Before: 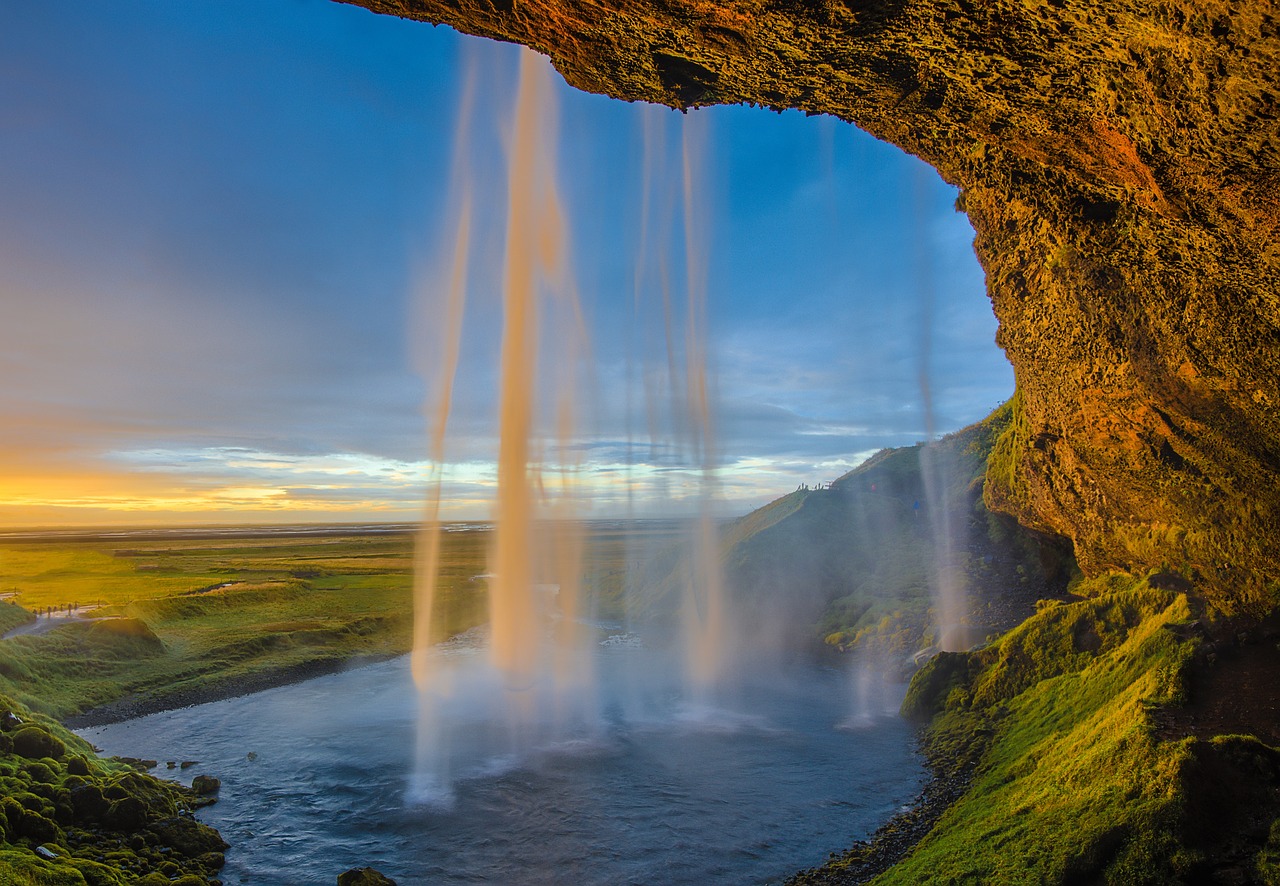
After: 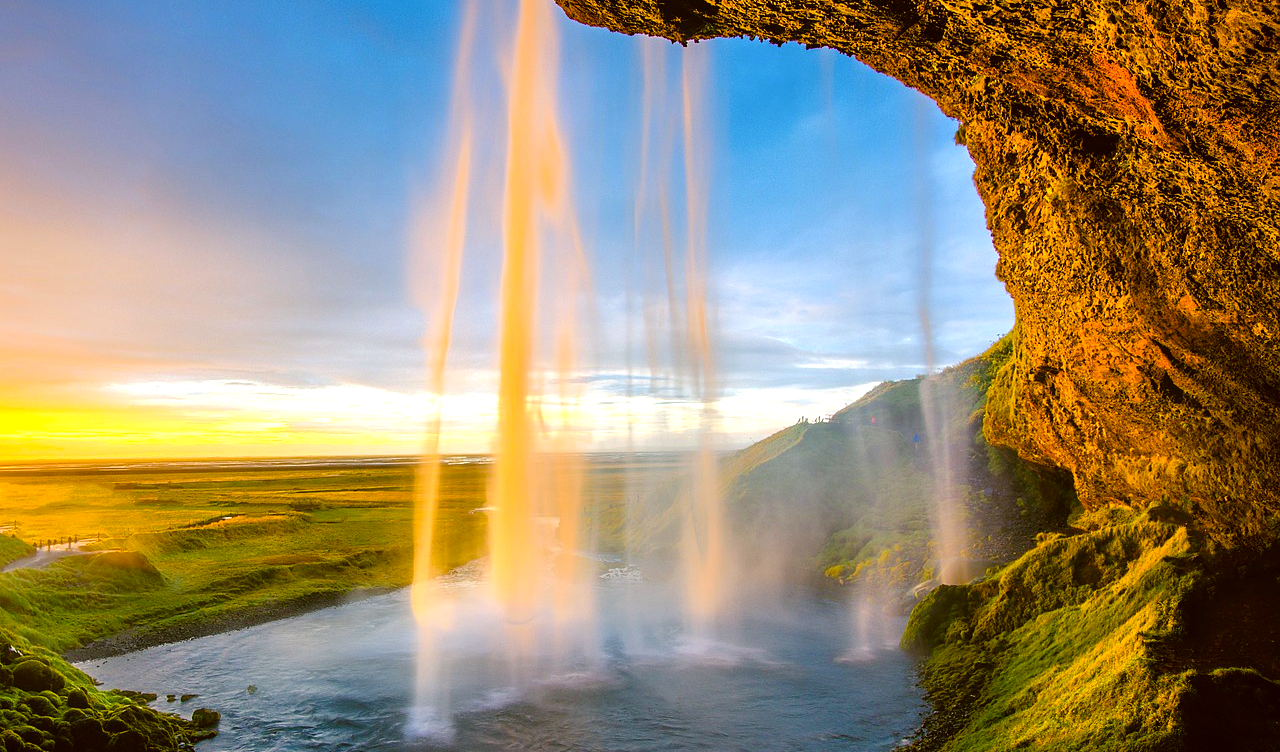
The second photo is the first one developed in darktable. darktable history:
color correction: highlights a* 8.42, highlights b* 15.68, shadows a* -0.579, shadows b* 26.31
tone equalizer: -8 EV -1.05 EV, -7 EV -0.997 EV, -6 EV -0.89 EV, -5 EV -0.564 EV, -3 EV 0.571 EV, -2 EV 0.859 EV, -1 EV 0.996 EV, +0 EV 1.06 EV
color balance rgb: linear chroma grading › global chroma 15.018%, perceptual saturation grading › global saturation 20%, perceptual saturation grading › highlights -25.326%, perceptual saturation grading › shadows 49.545%
crop: top 7.57%, bottom 7.55%
